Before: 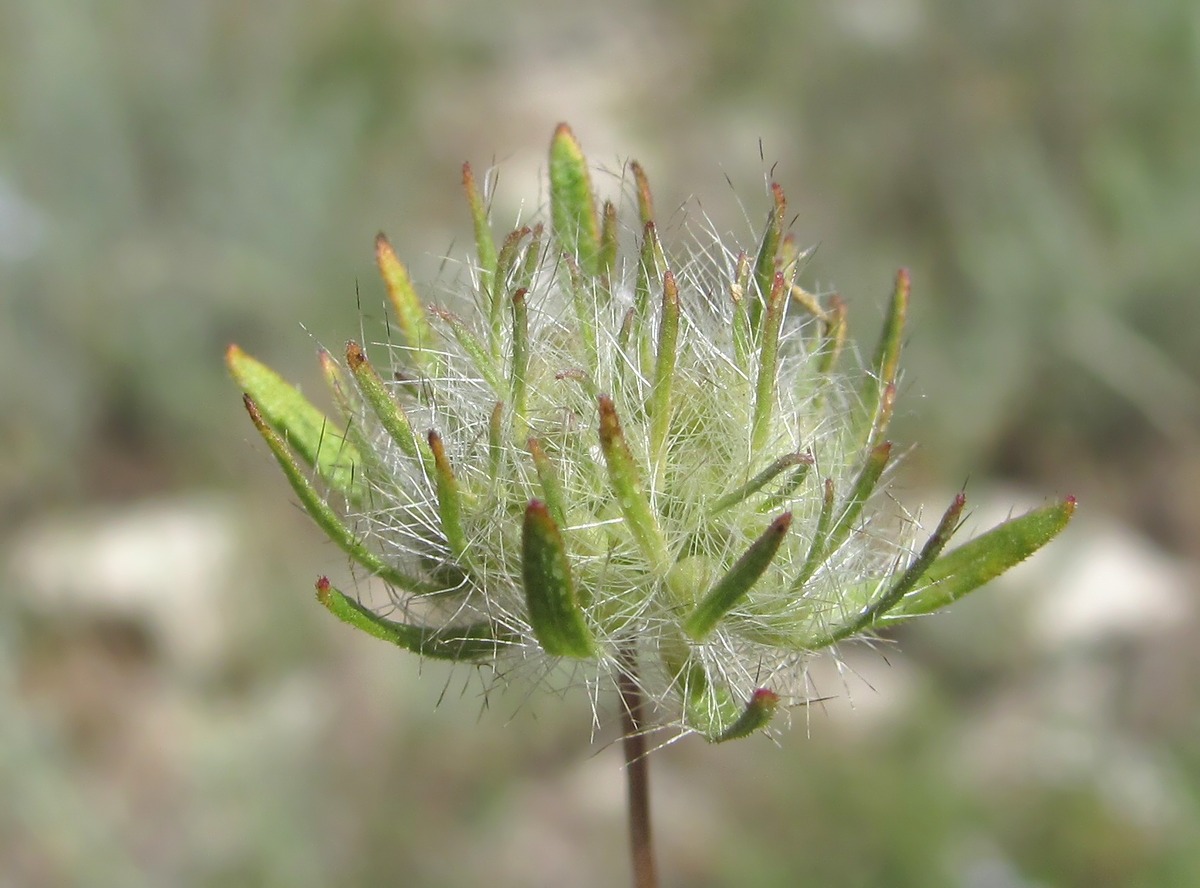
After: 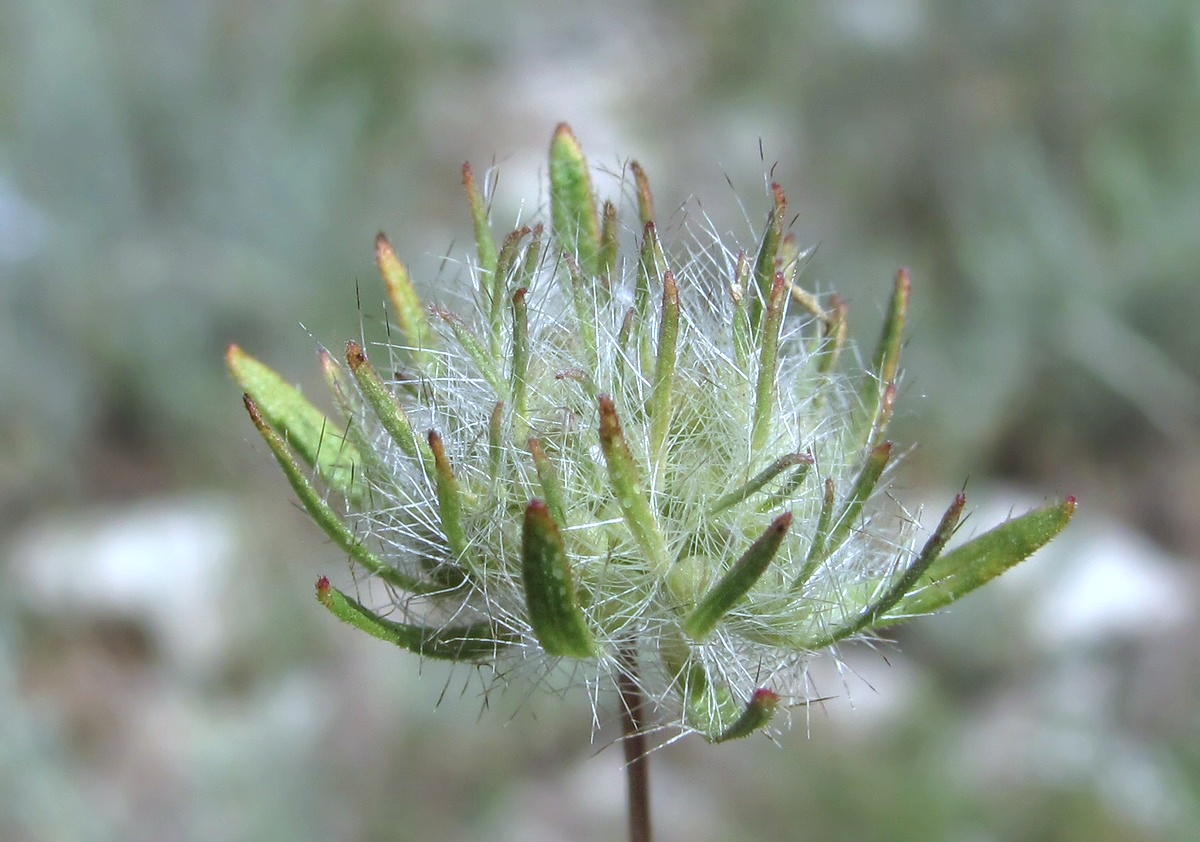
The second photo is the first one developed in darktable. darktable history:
crop and rotate: top 0.011%, bottom 5.14%
local contrast: on, module defaults
color correction: highlights a* -2.39, highlights b* -18.53
